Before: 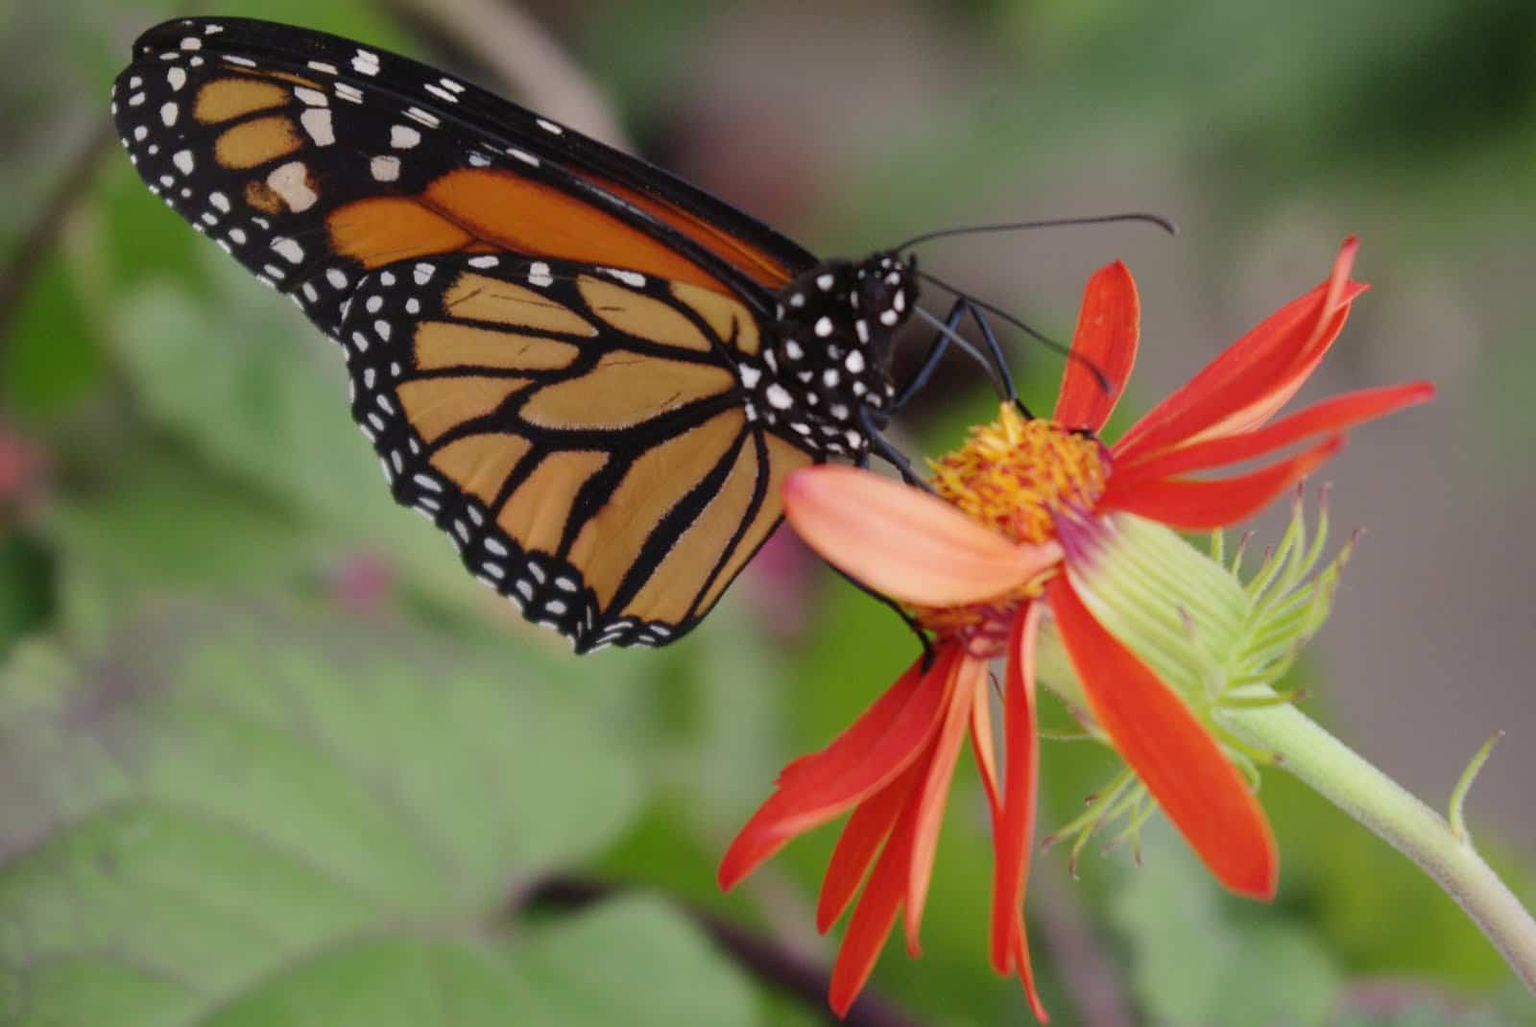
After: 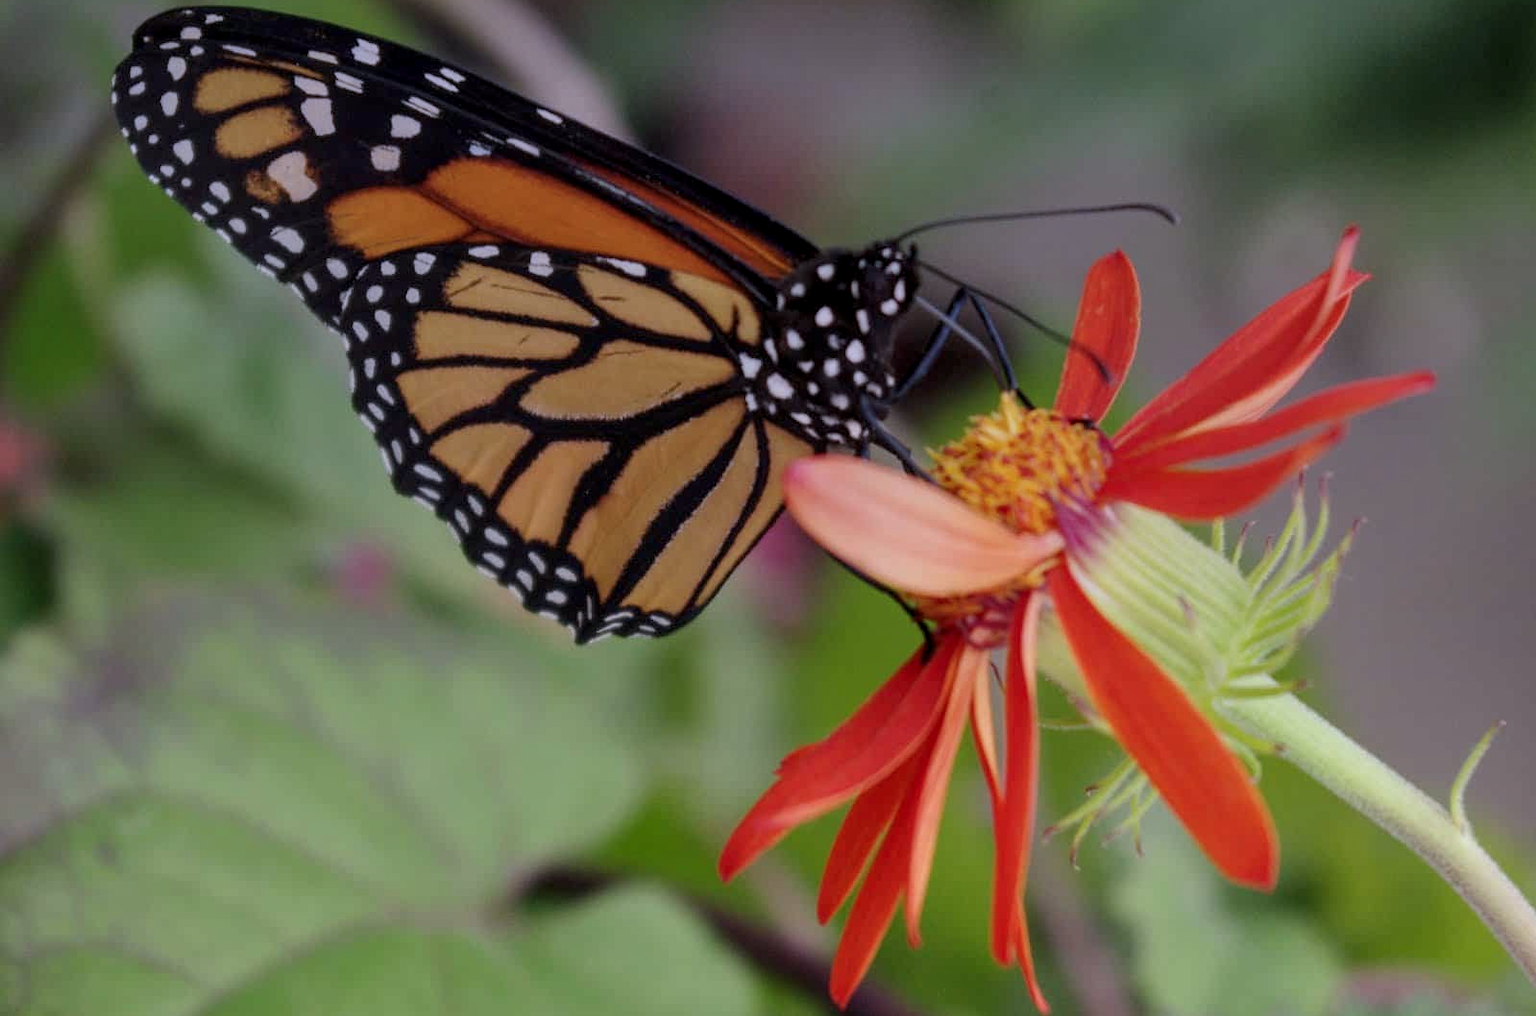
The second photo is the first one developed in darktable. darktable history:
crop: top 1.049%, right 0.001%
local contrast: on, module defaults
shadows and highlights: shadows 43.71, white point adjustment -1.46, soften with gaussian
graduated density: hue 238.83°, saturation 50%
